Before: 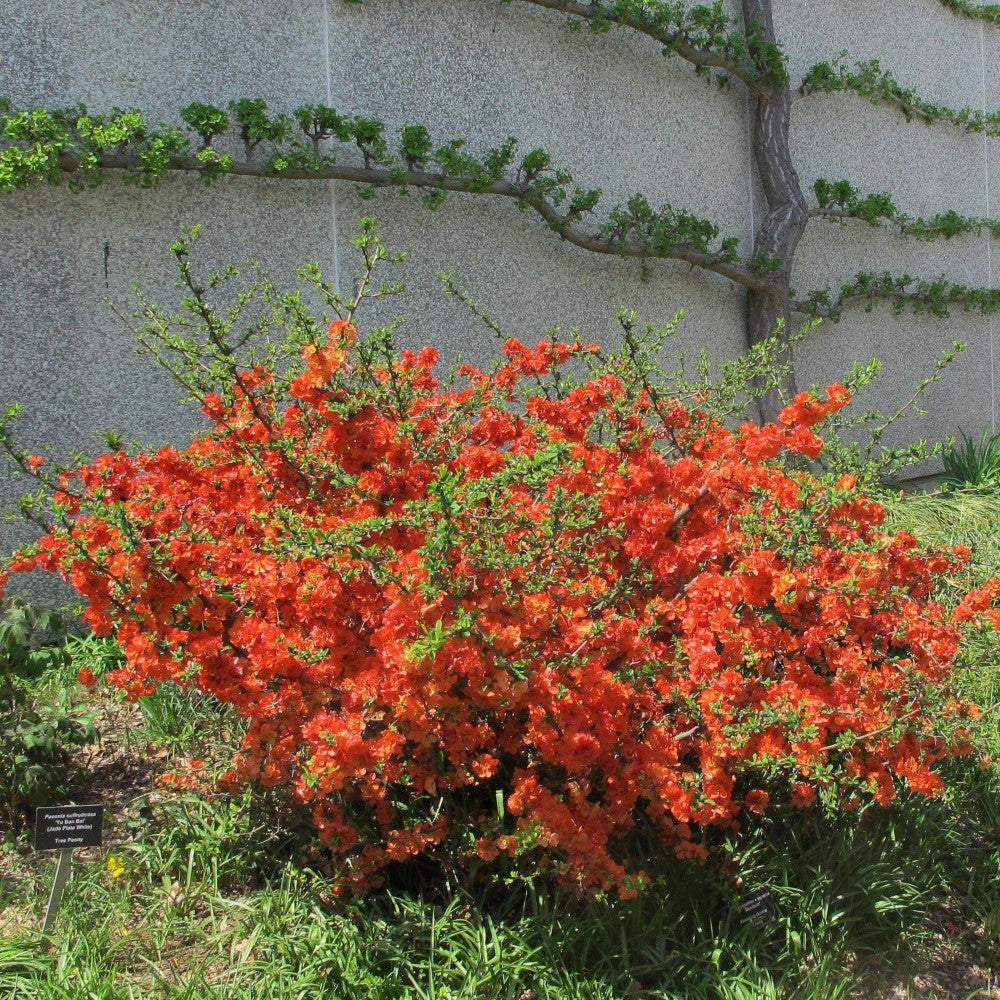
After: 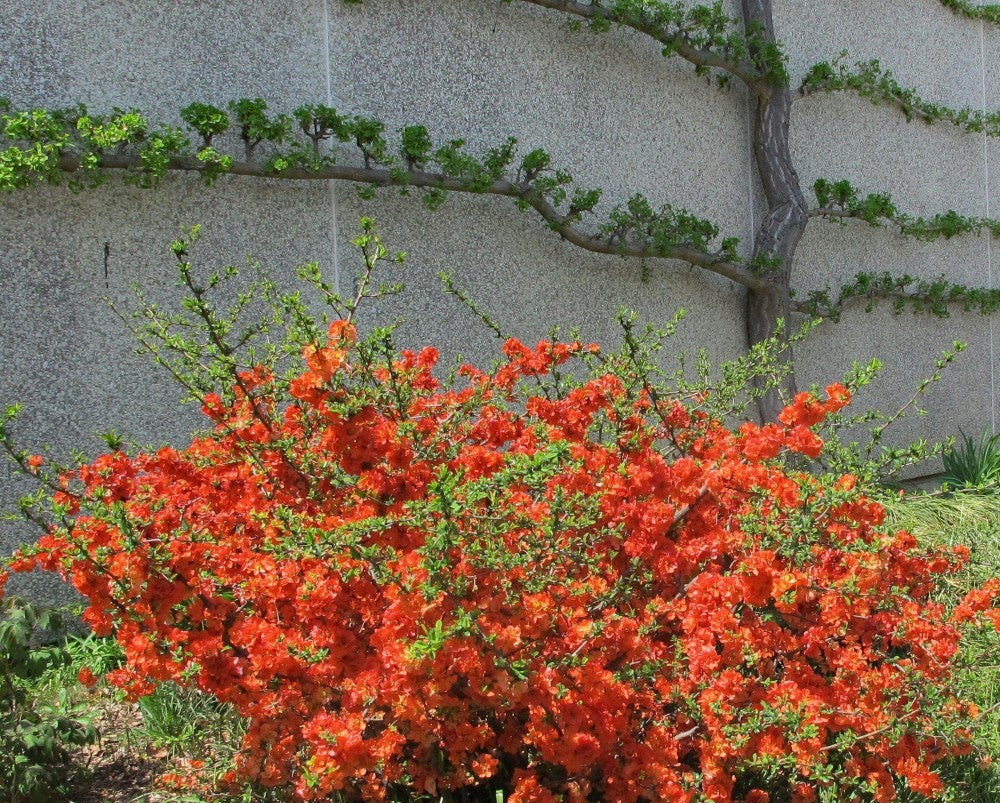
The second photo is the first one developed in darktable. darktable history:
crop: bottom 19.604%
haze removal: compatibility mode true, adaptive false
